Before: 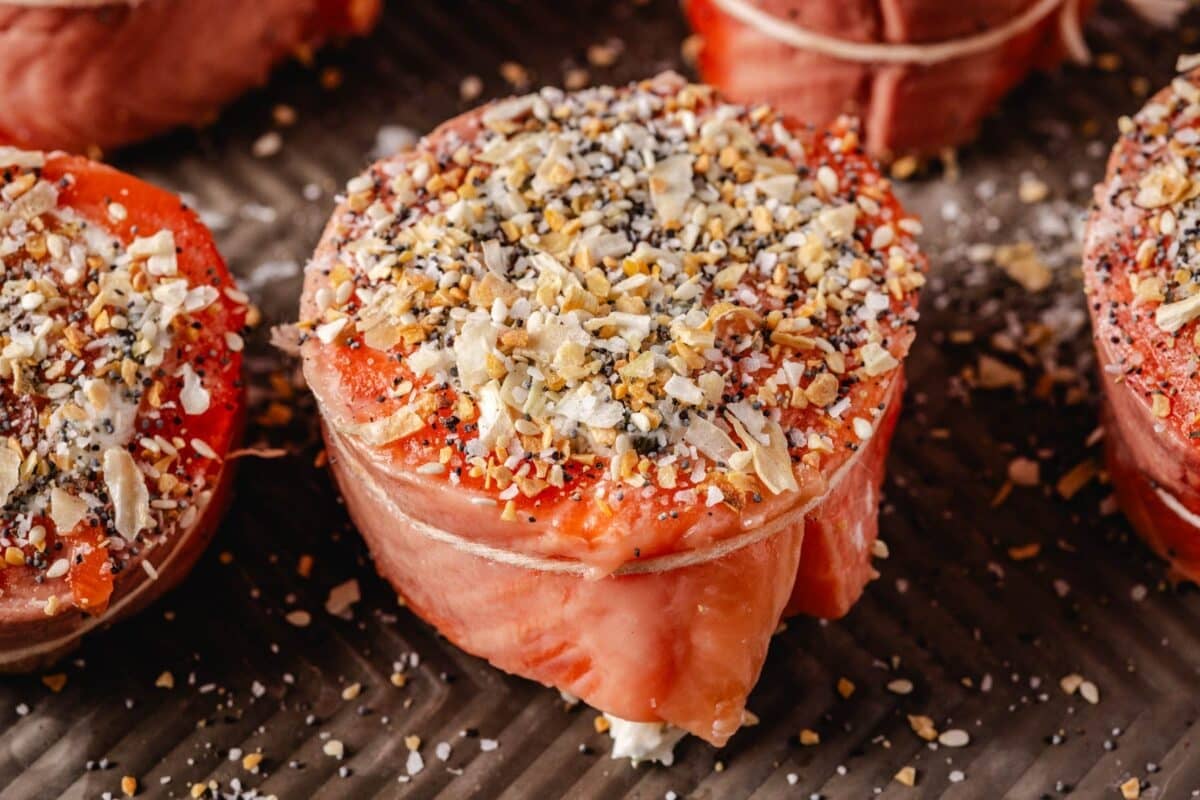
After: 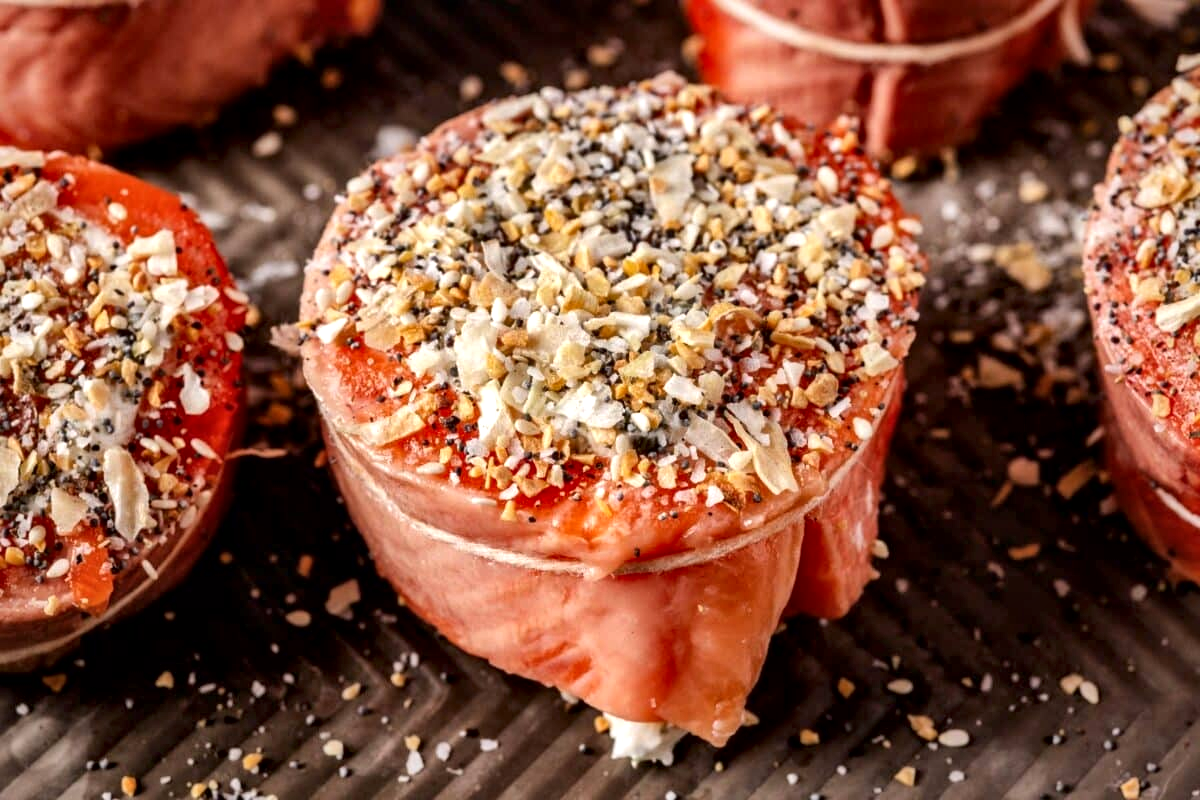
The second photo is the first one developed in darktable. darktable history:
local contrast: mode bilateral grid, contrast 25, coarseness 47, detail 152%, midtone range 0.2
exposure: black level correction 0.001, exposure 0.137 EV, compensate exposure bias true, compensate highlight preservation false
